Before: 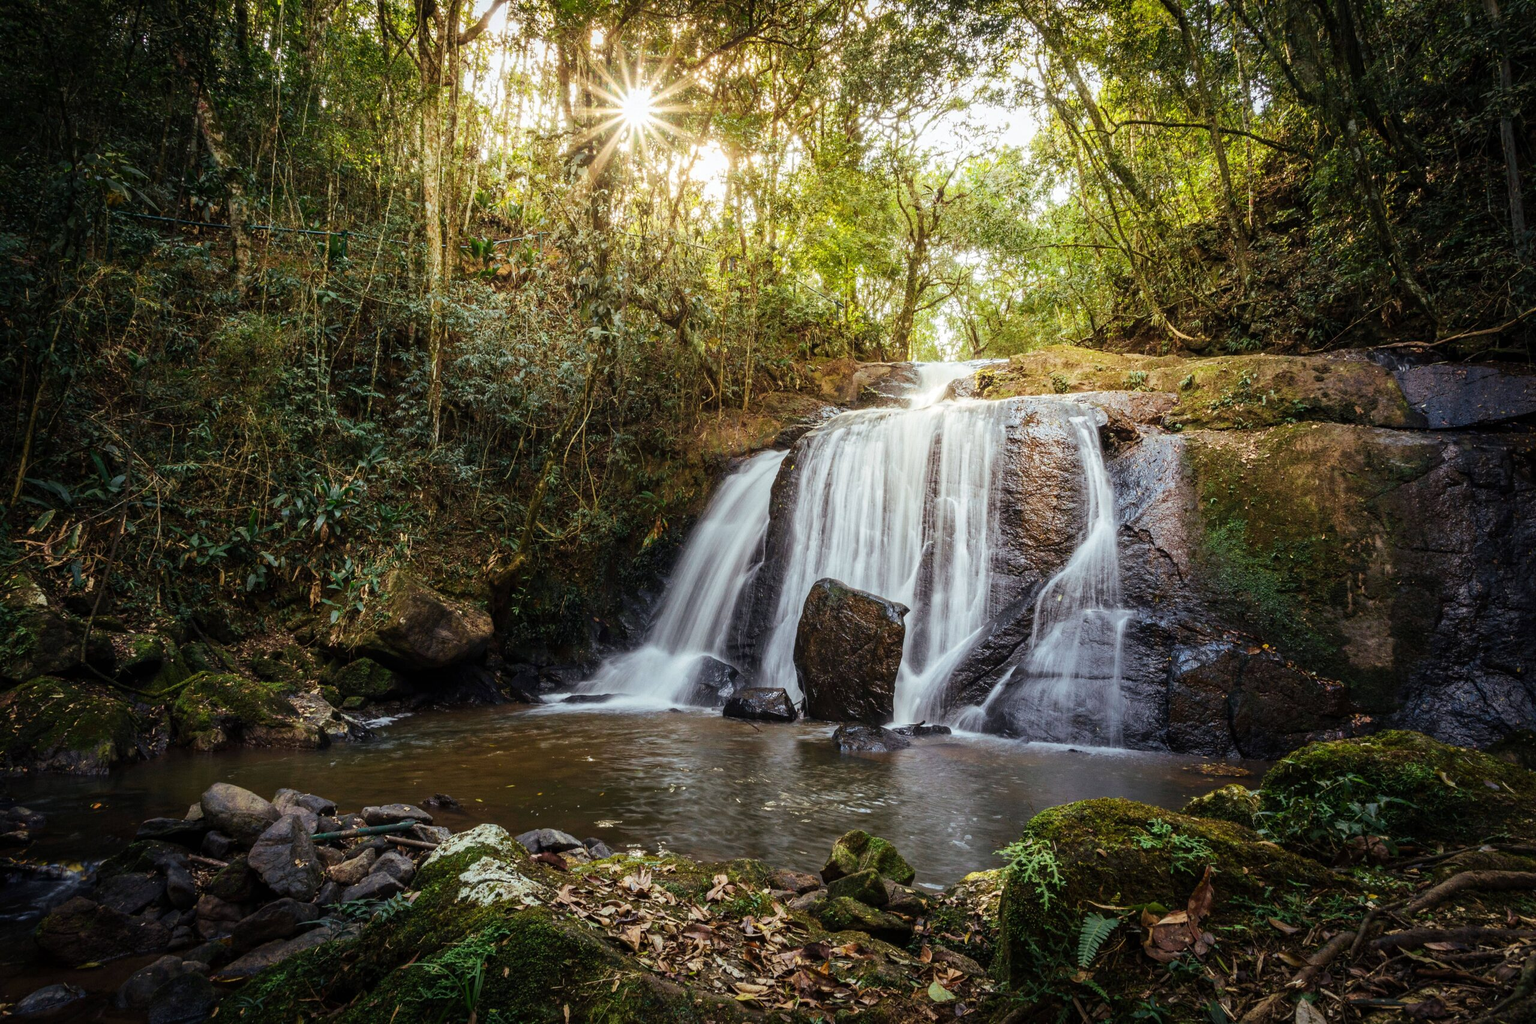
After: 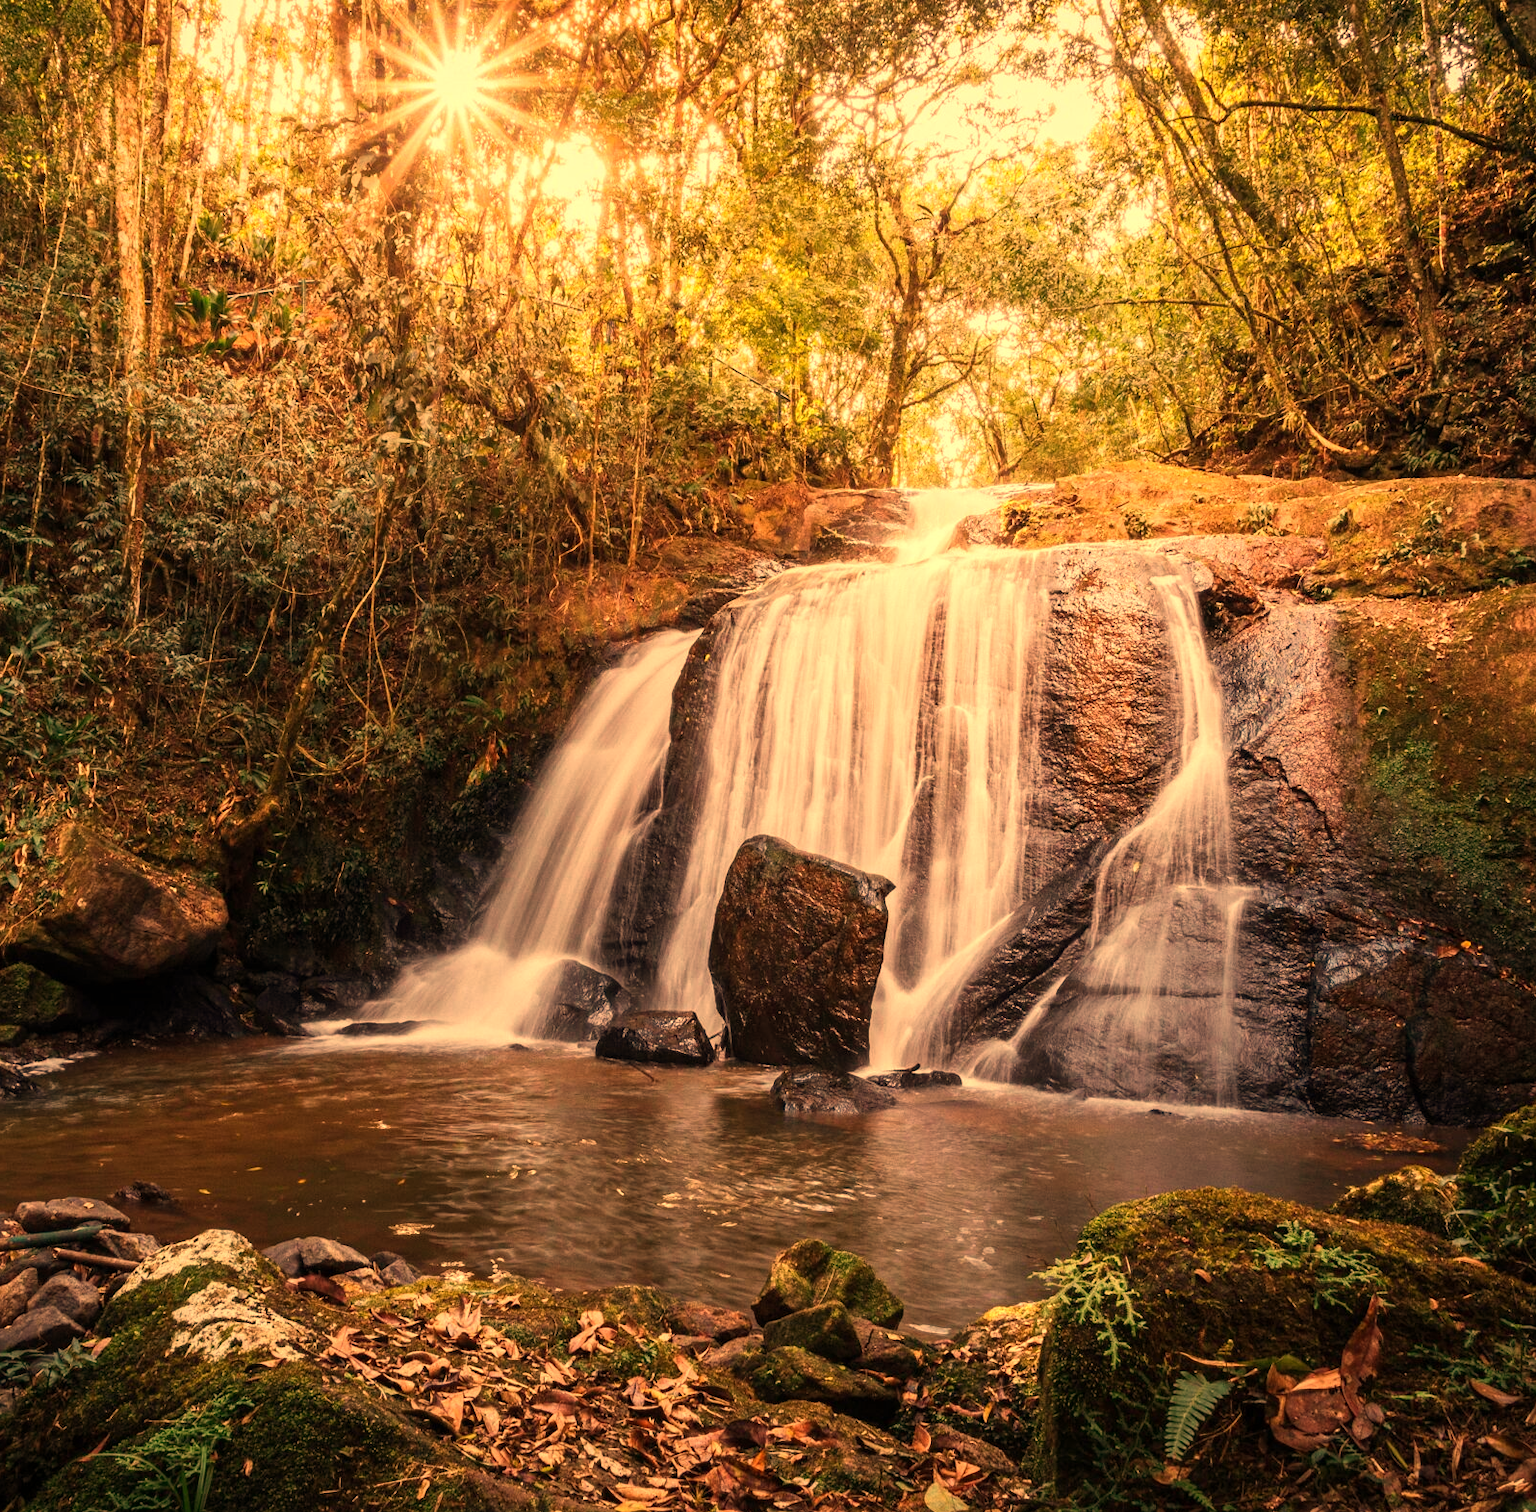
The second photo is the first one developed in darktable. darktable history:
crop and rotate: left 22.918%, top 5.629%, right 14.711%, bottom 2.247%
white balance: red 1.467, blue 0.684
